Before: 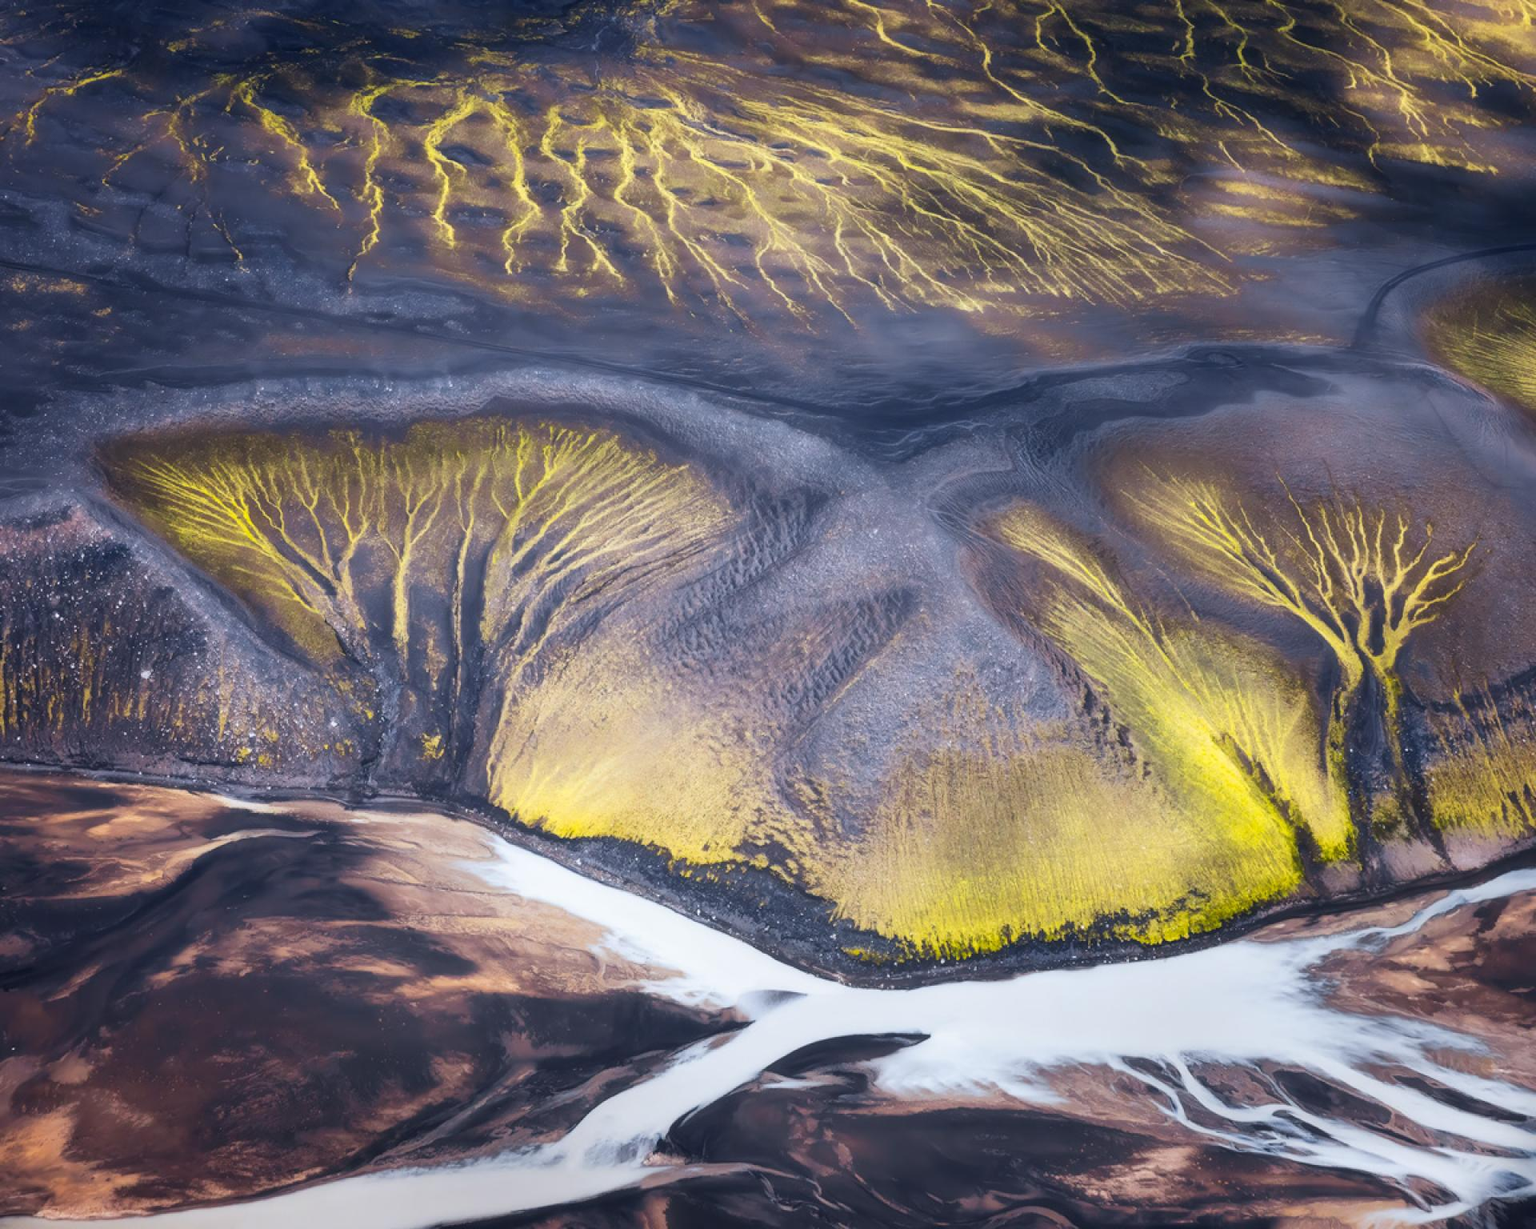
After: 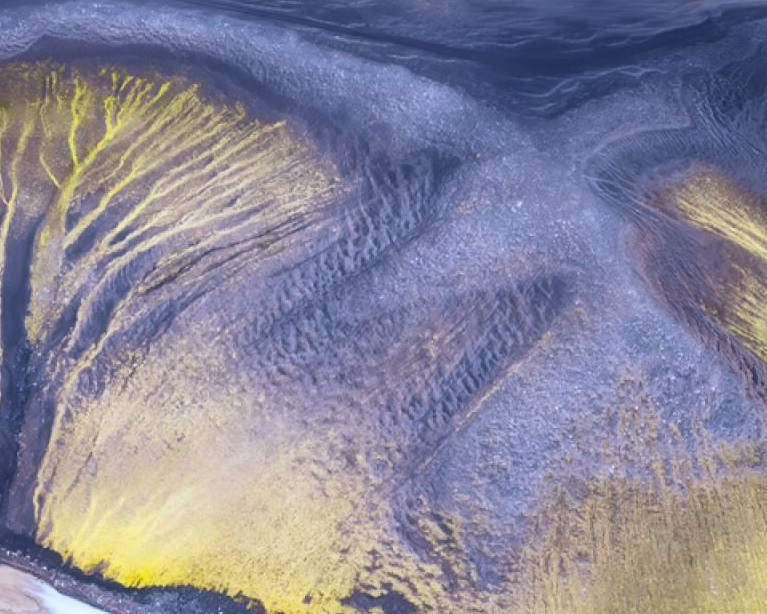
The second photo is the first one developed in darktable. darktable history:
crop: left 30%, top 30%, right 30%, bottom 30%
white balance: red 0.967, blue 1.119, emerald 0.756
